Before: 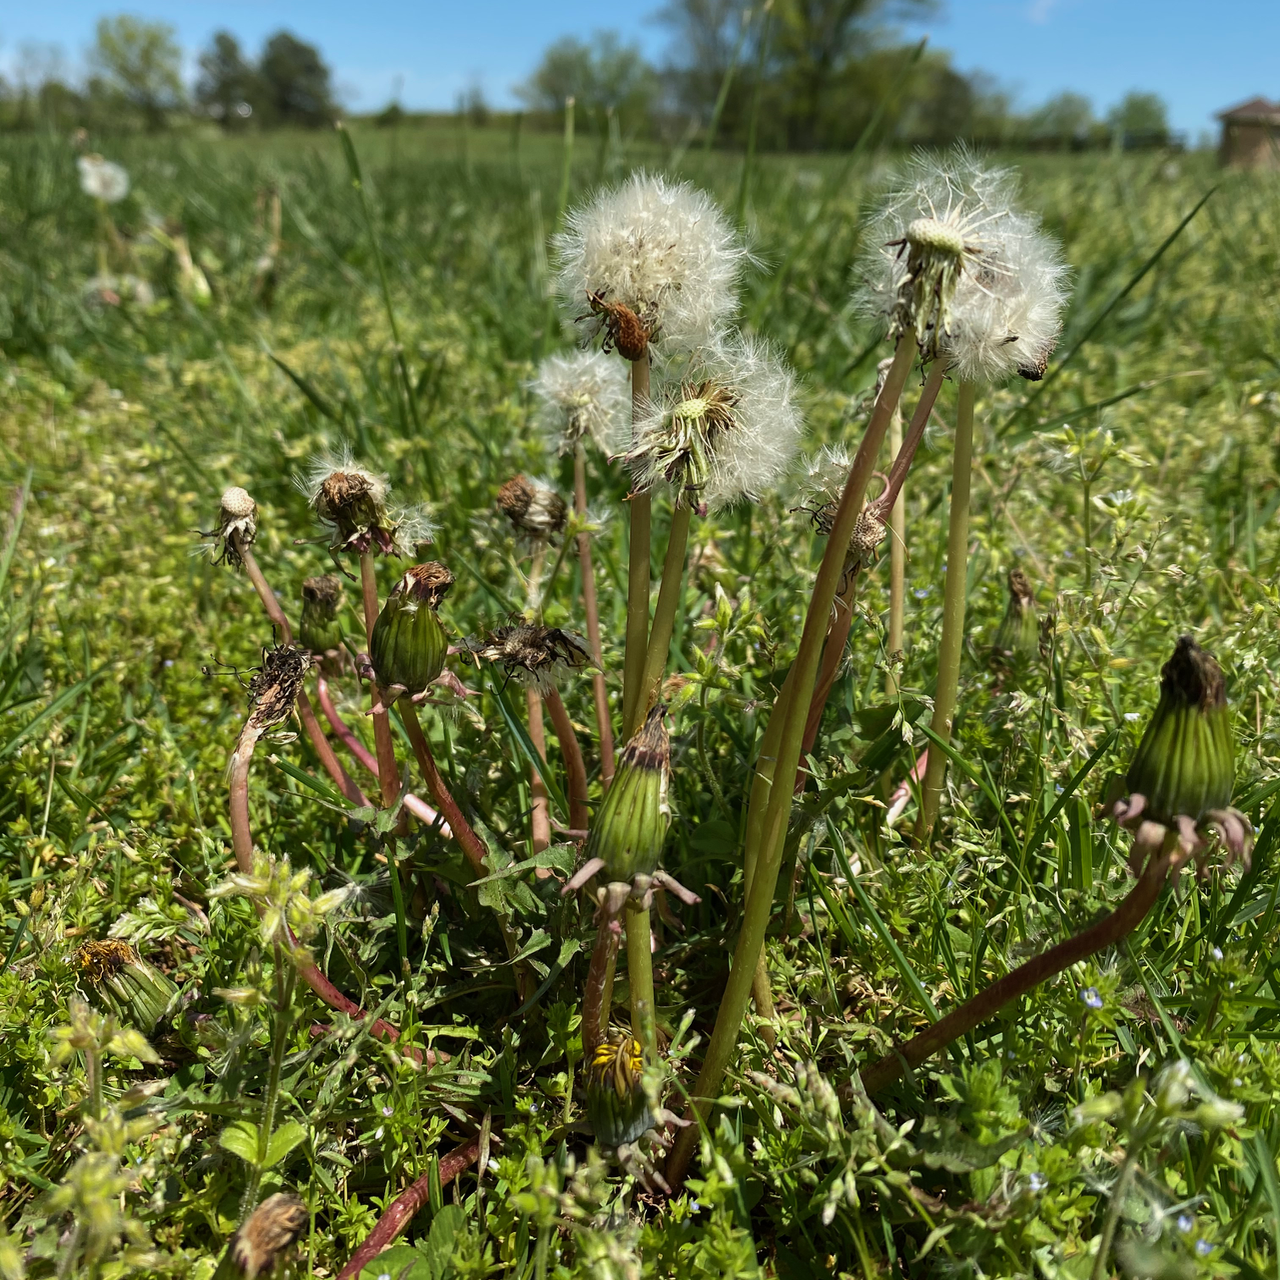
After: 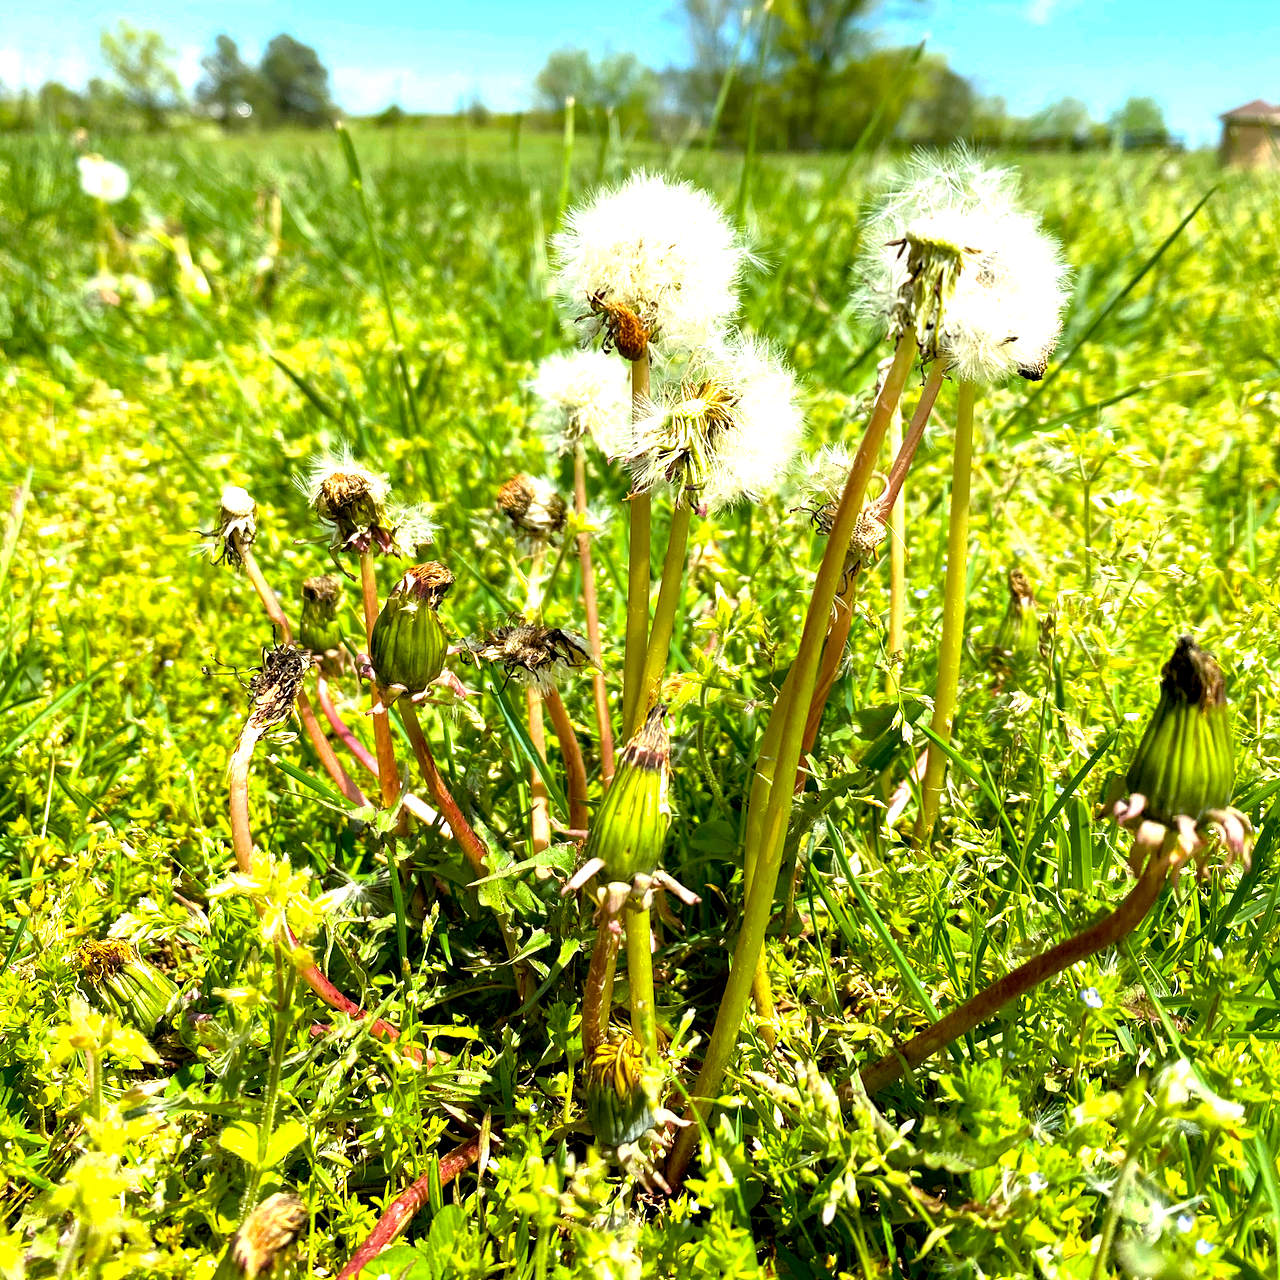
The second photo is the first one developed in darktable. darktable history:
color balance rgb: perceptual saturation grading › global saturation 25%, global vibrance 20%
exposure: black level correction 0.001, exposure 1.735 EV, compensate highlight preservation false
